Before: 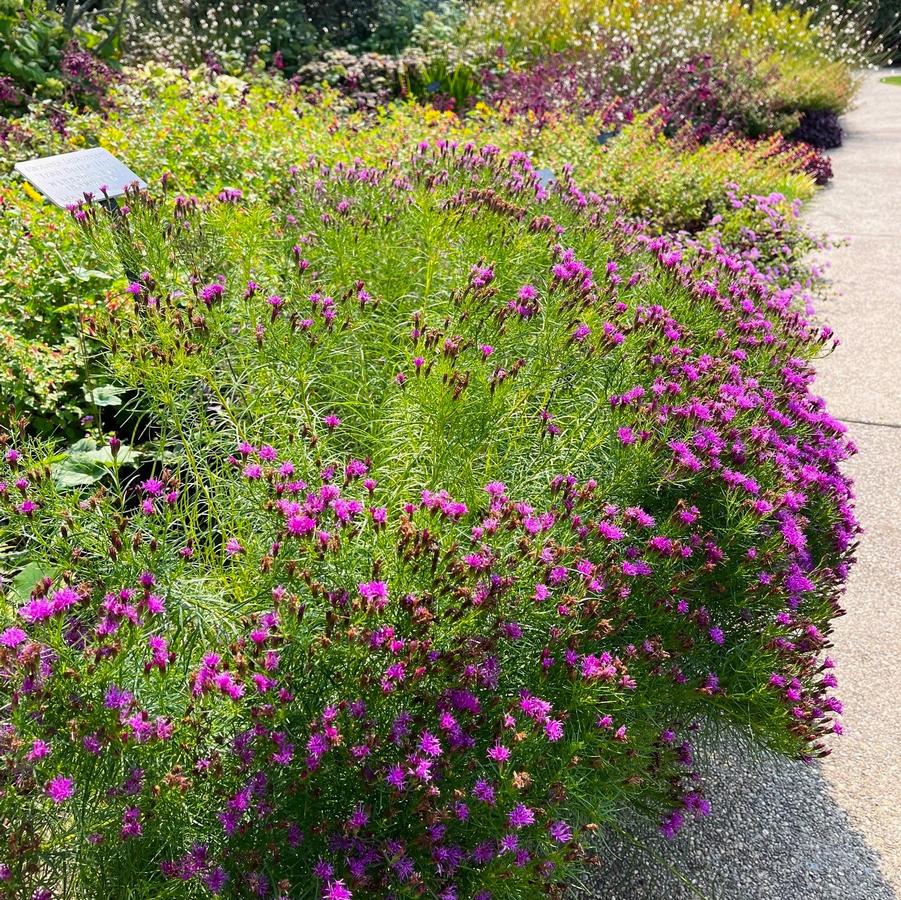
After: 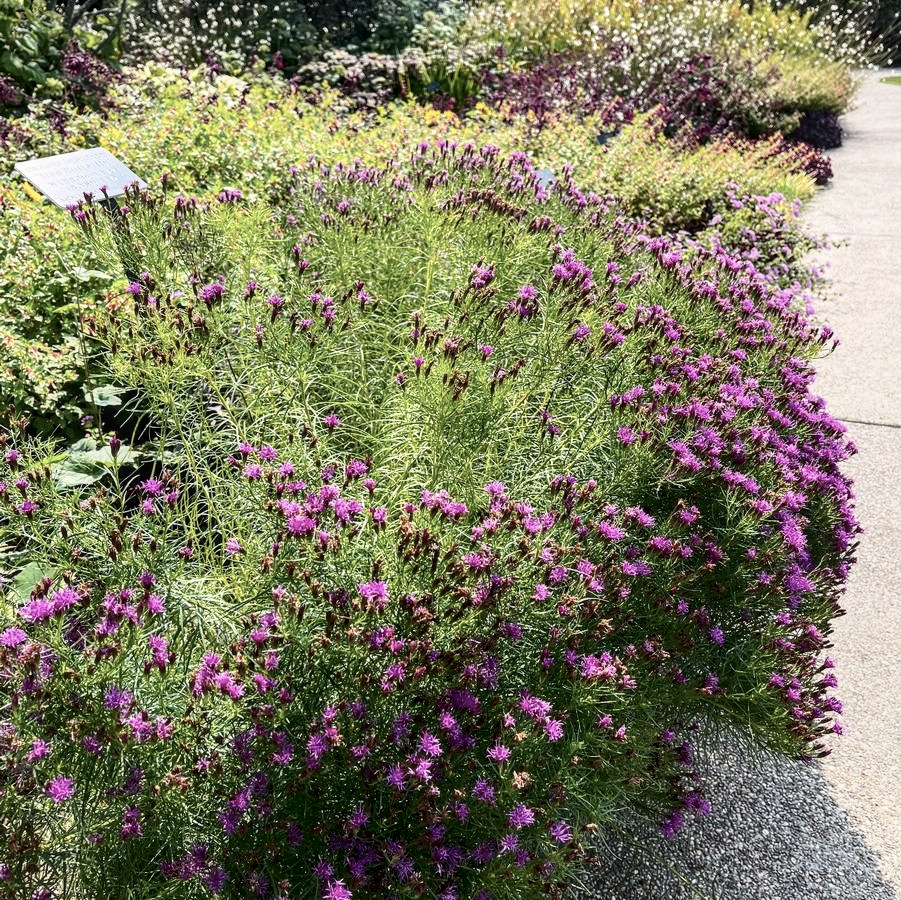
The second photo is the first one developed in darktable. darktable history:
local contrast: on, module defaults
contrast brightness saturation: contrast 0.247, saturation -0.323
